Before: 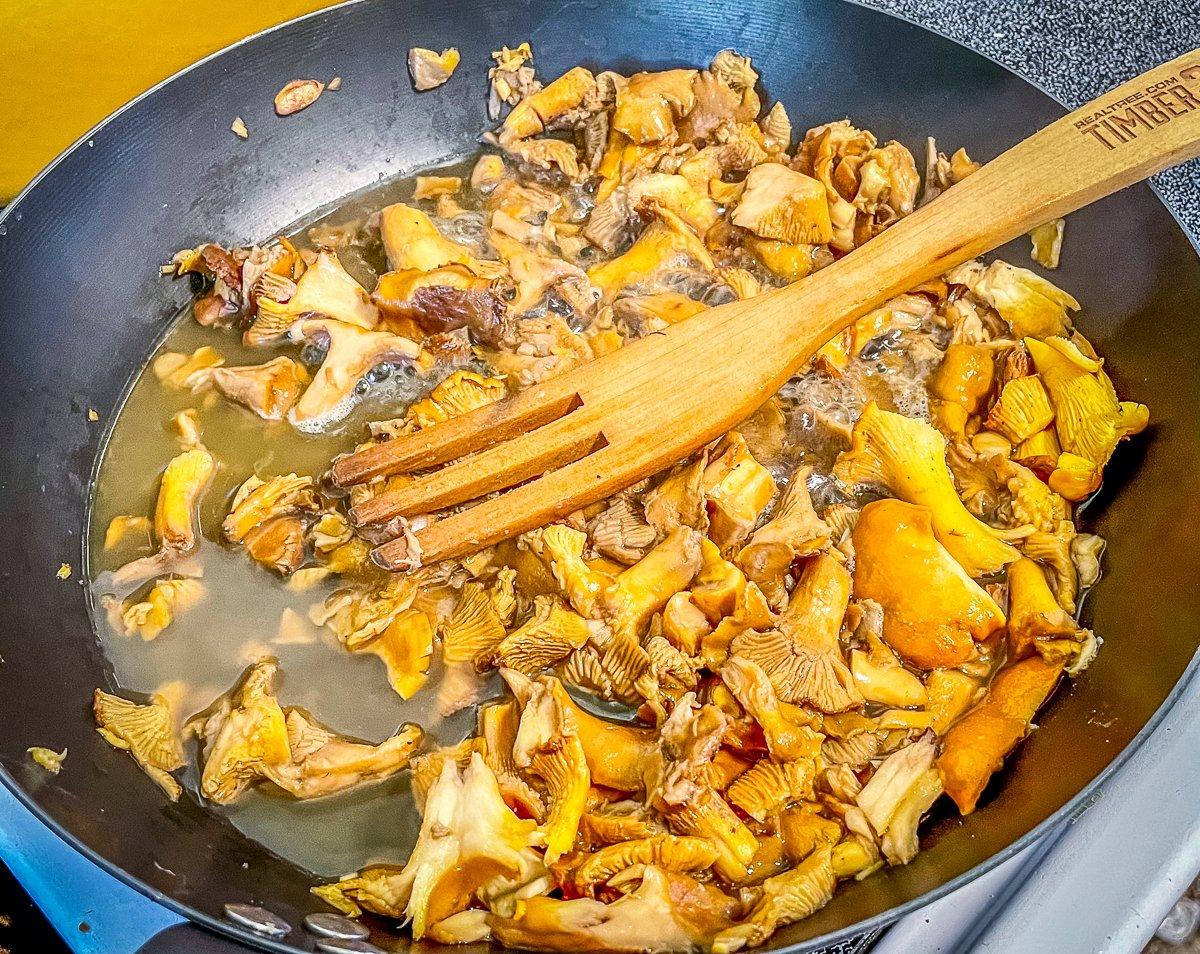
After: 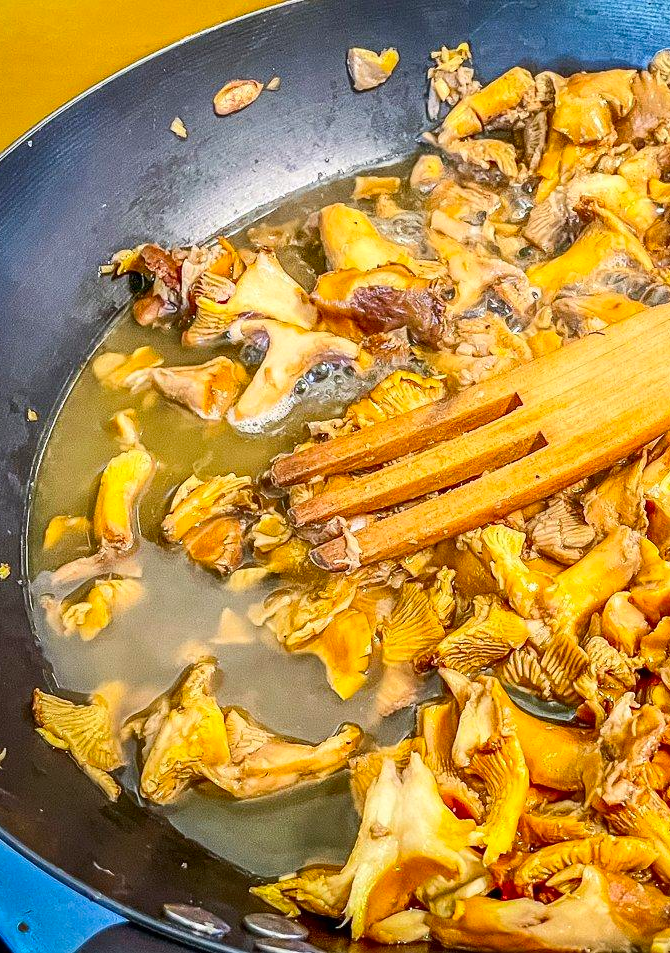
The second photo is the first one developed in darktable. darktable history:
crop: left 5.092%, right 39.033%
contrast brightness saturation: contrast 0.085, saturation 0.197
